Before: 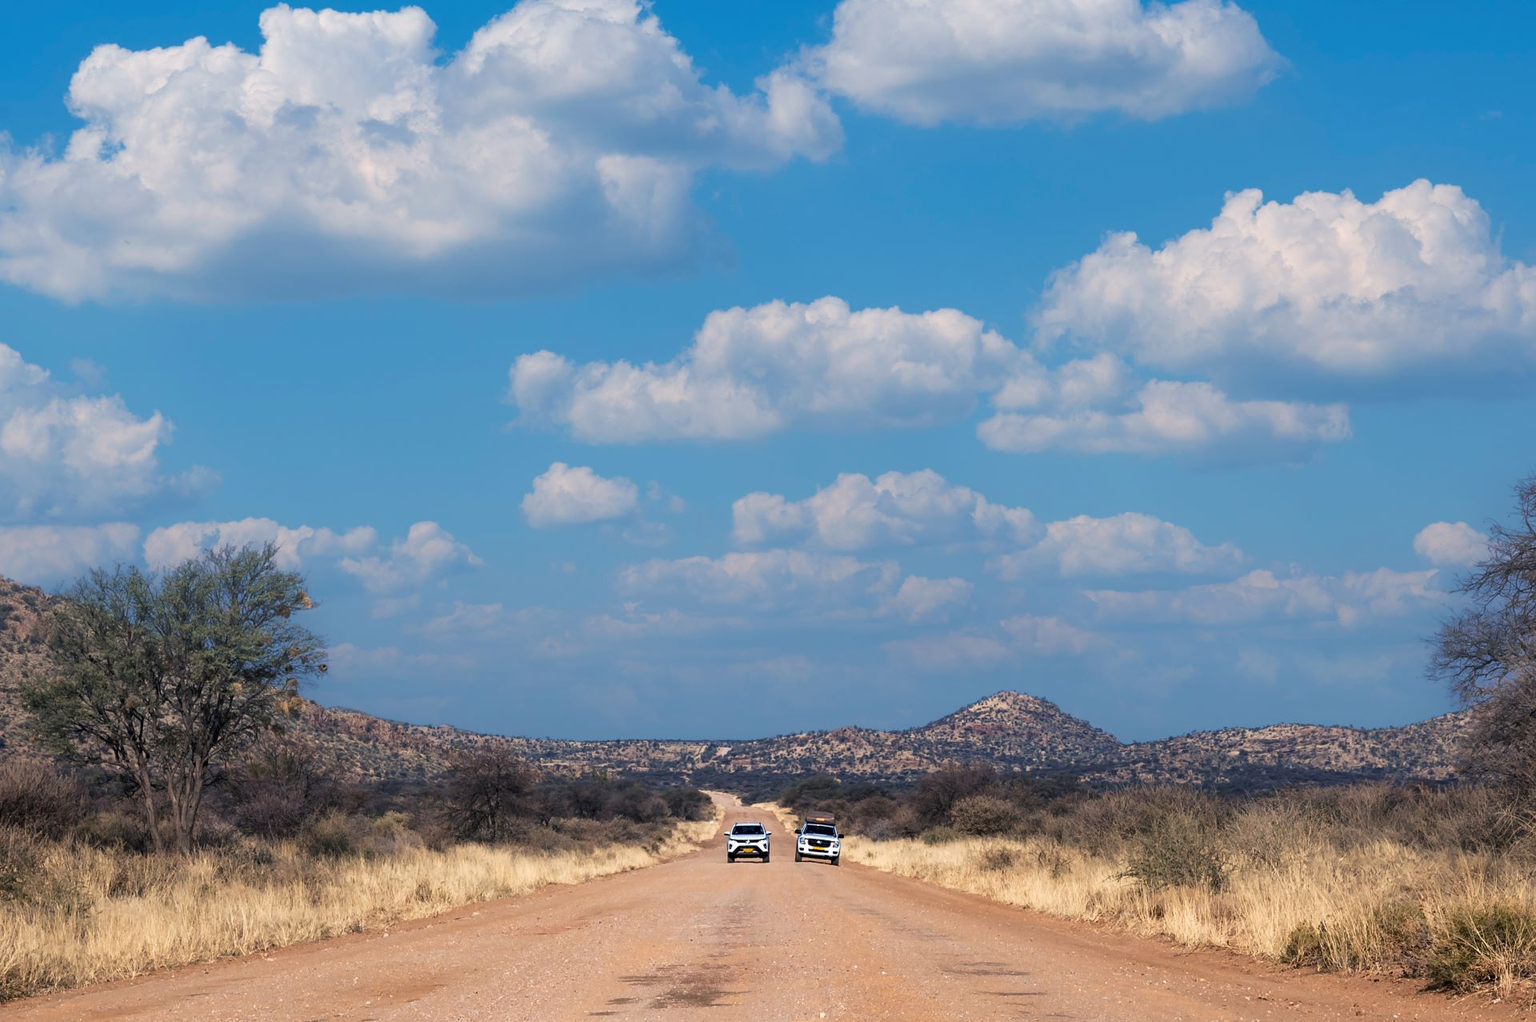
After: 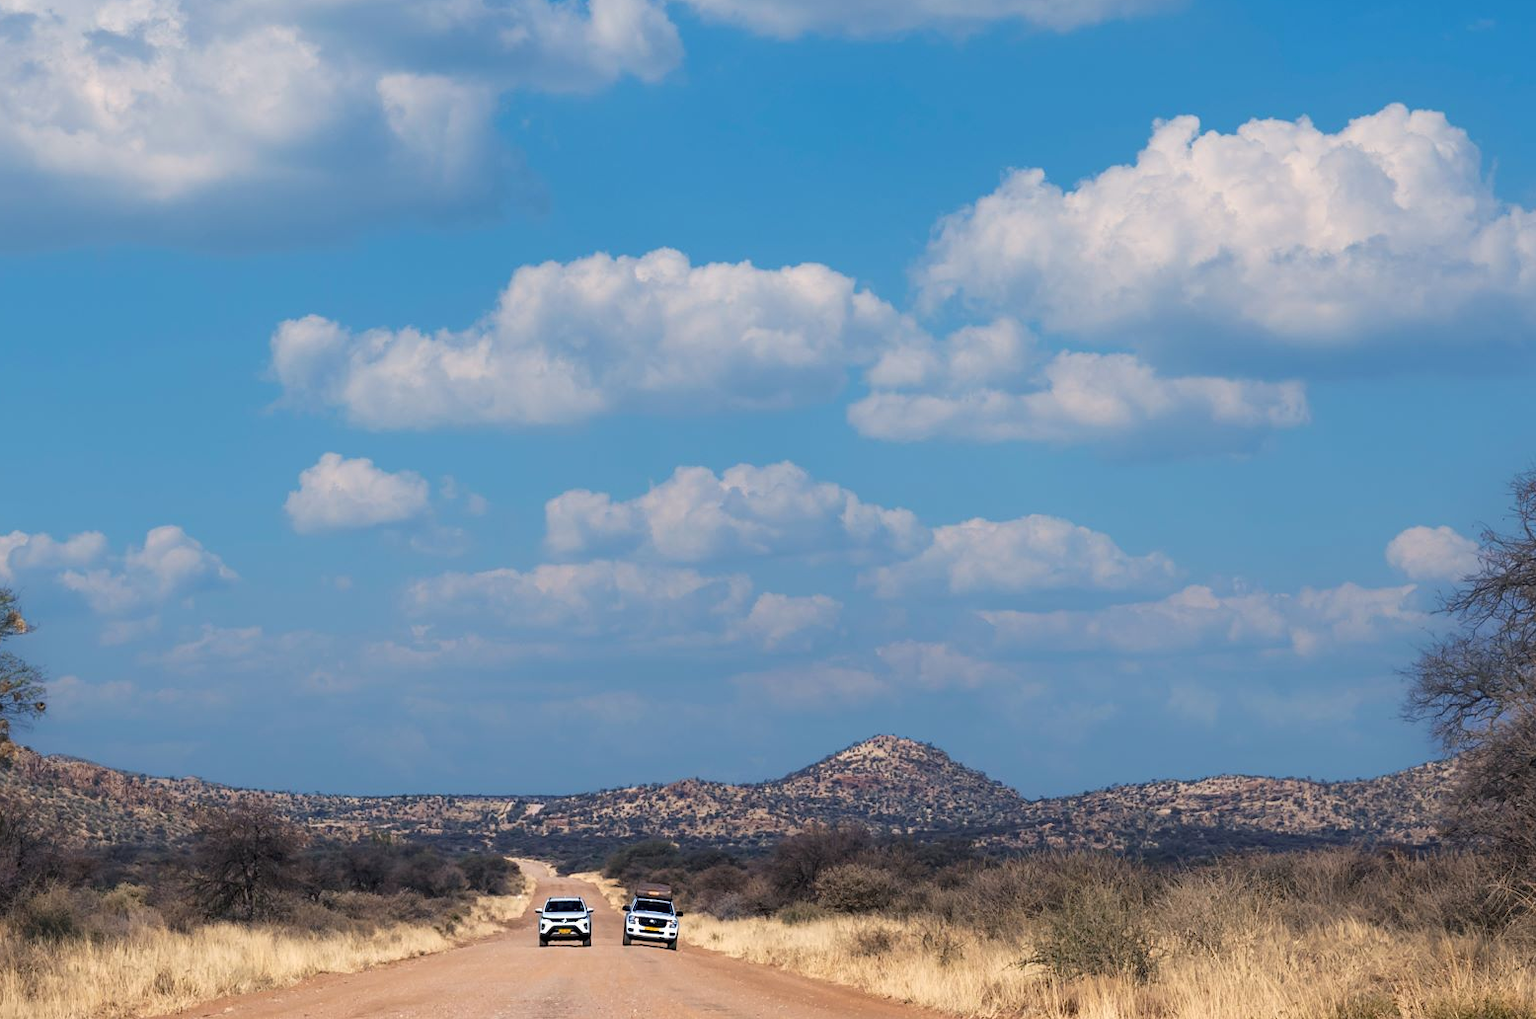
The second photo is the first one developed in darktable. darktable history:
crop: left 18.932%, top 9.379%, right 0%, bottom 9.726%
